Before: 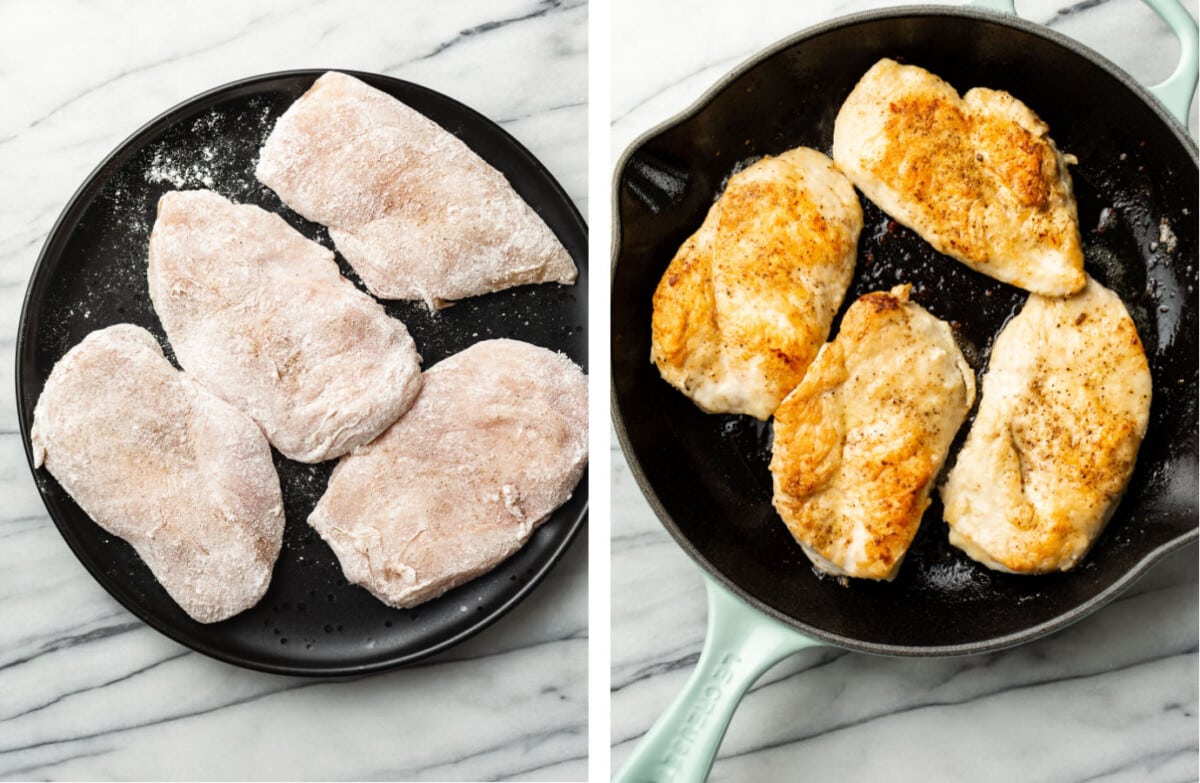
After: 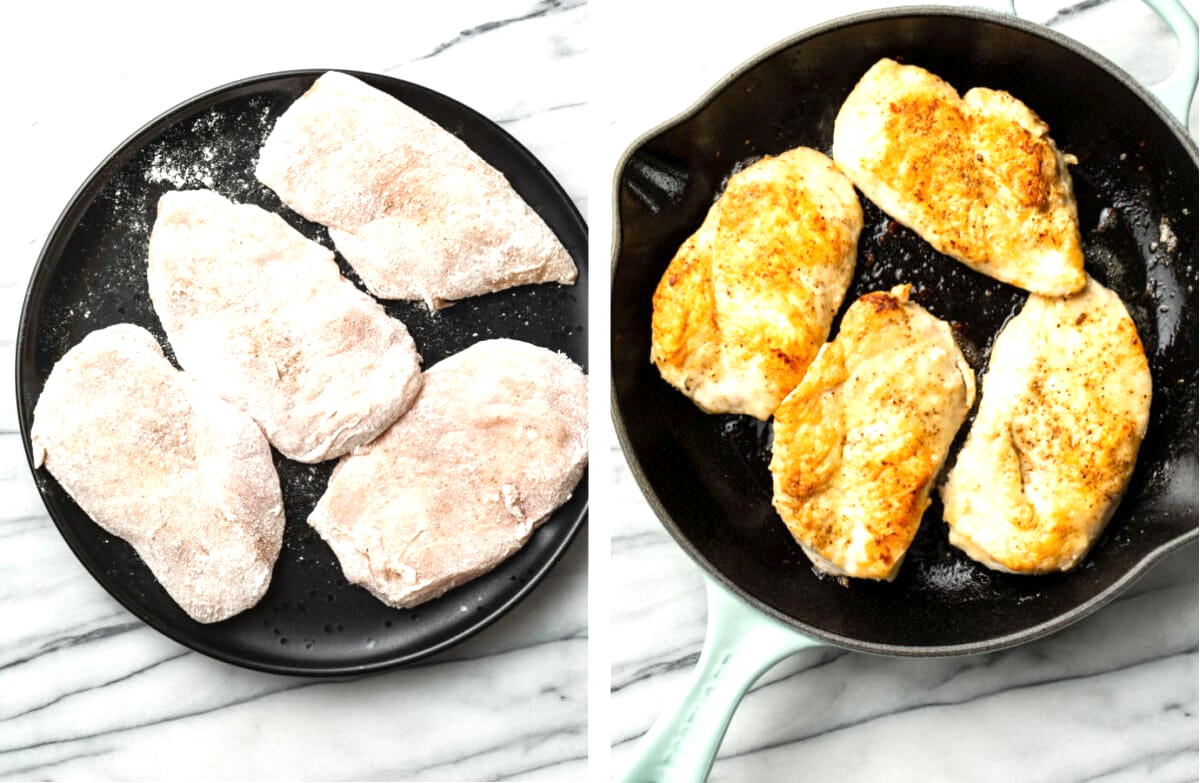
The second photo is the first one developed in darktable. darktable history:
exposure: exposure 0.557 EV, compensate exposure bias true, compensate highlight preservation false
